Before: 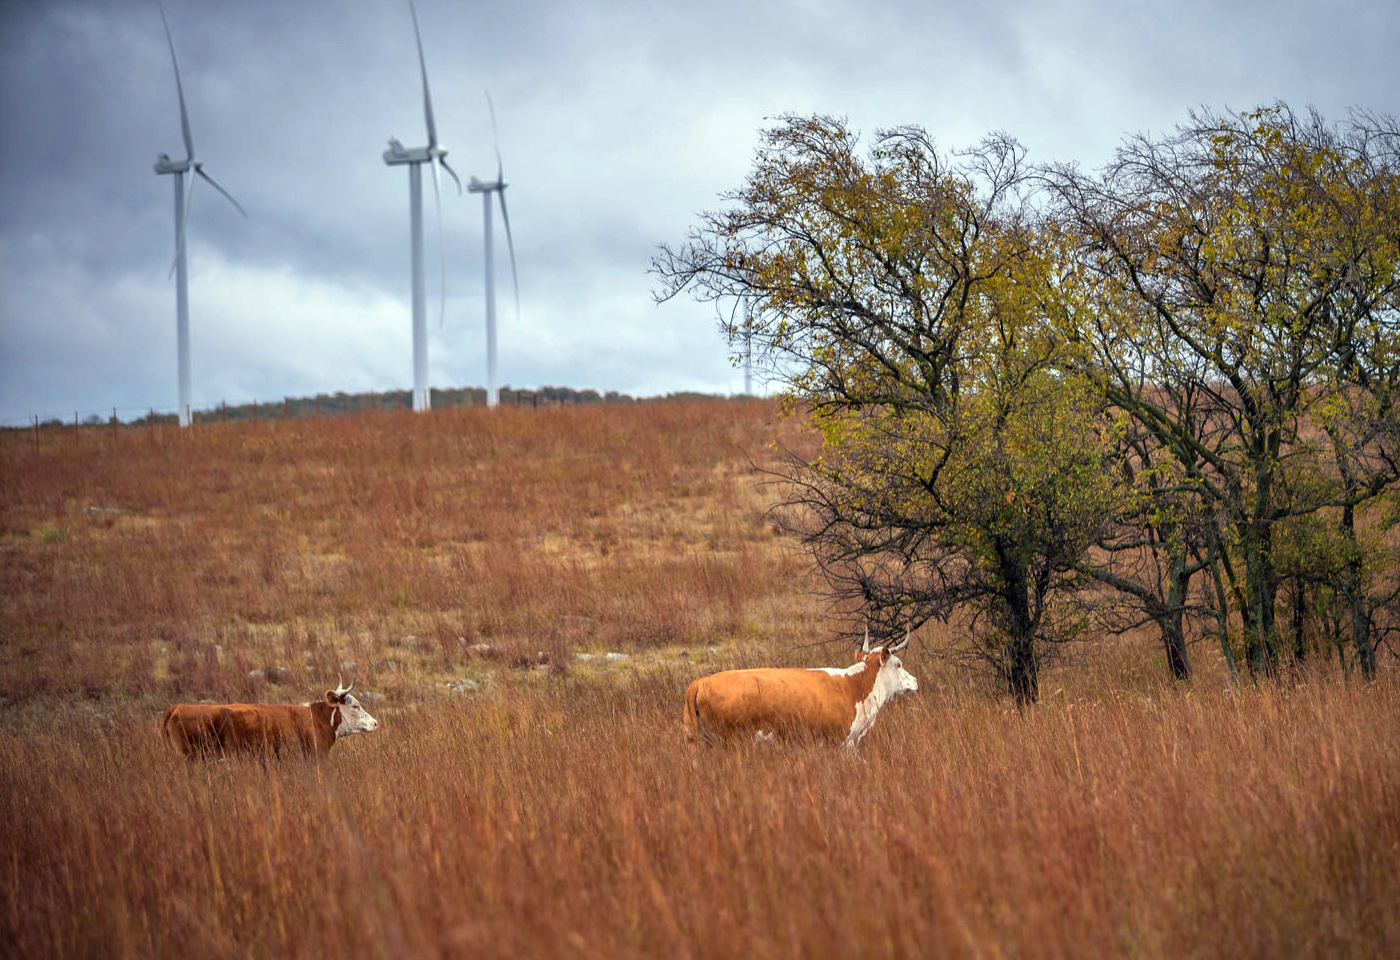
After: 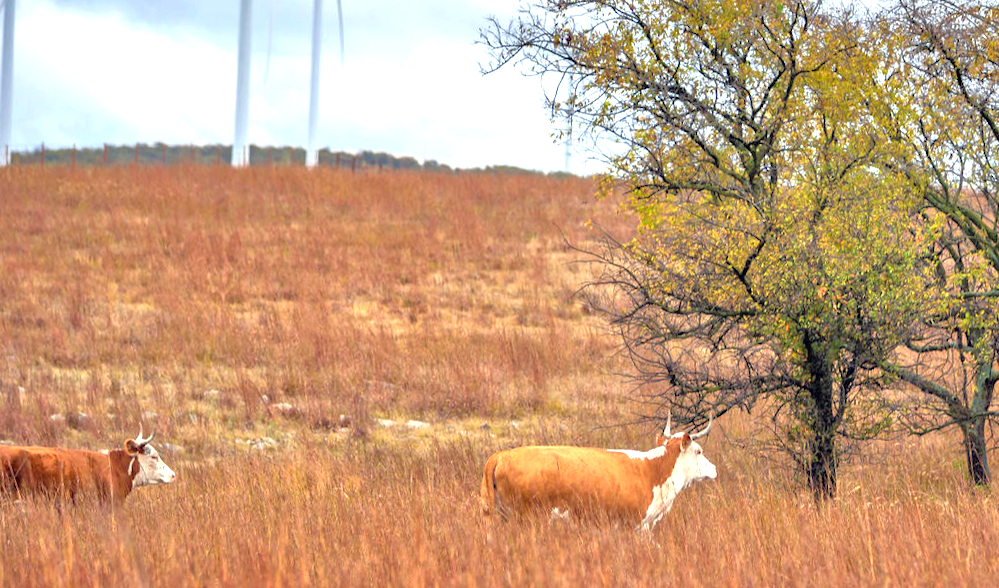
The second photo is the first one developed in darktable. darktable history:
exposure: black level correction 0, exposure 0.695 EV, compensate exposure bias true, compensate highlight preservation false
tone equalizer: -7 EV 0.162 EV, -6 EV 0.616 EV, -5 EV 1.17 EV, -4 EV 1.31 EV, -3 EV 1.12 EV, -2 EV 0.6 EV, -1 EV 0.151 EV, mask exposure compensation -0.513 EV
crop and rotate: angle -3.81°, left 9.904%, top 21.086%, right 11.906%, bottom 11.804%
